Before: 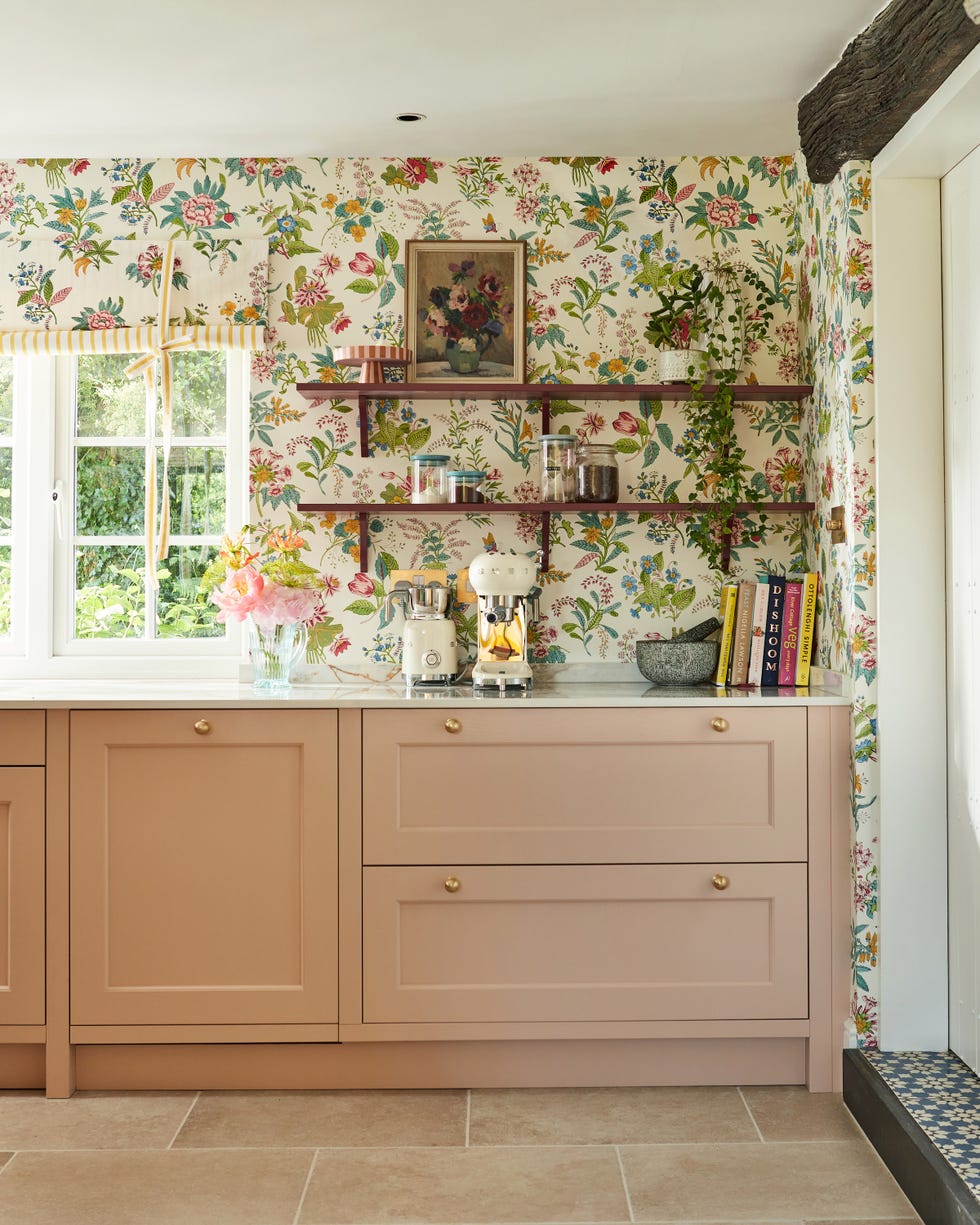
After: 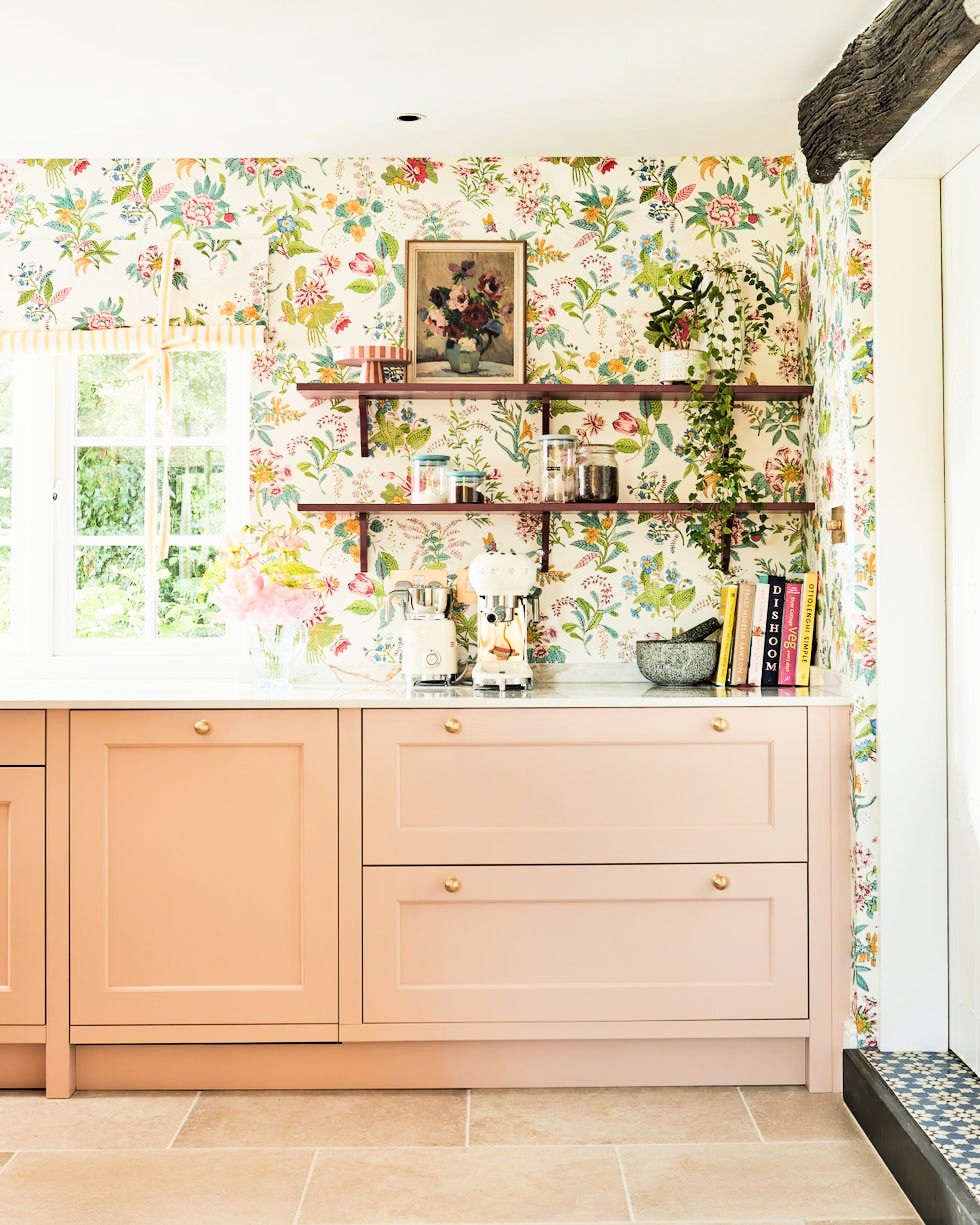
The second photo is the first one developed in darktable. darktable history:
filmic rgb: black relative exposure -5 EV, hardness 2.88, contrast 1.4, highlights saturation mix -30%
exposure: black level correction 0, exposure 1.1 EV, compensate highlight preservation false
